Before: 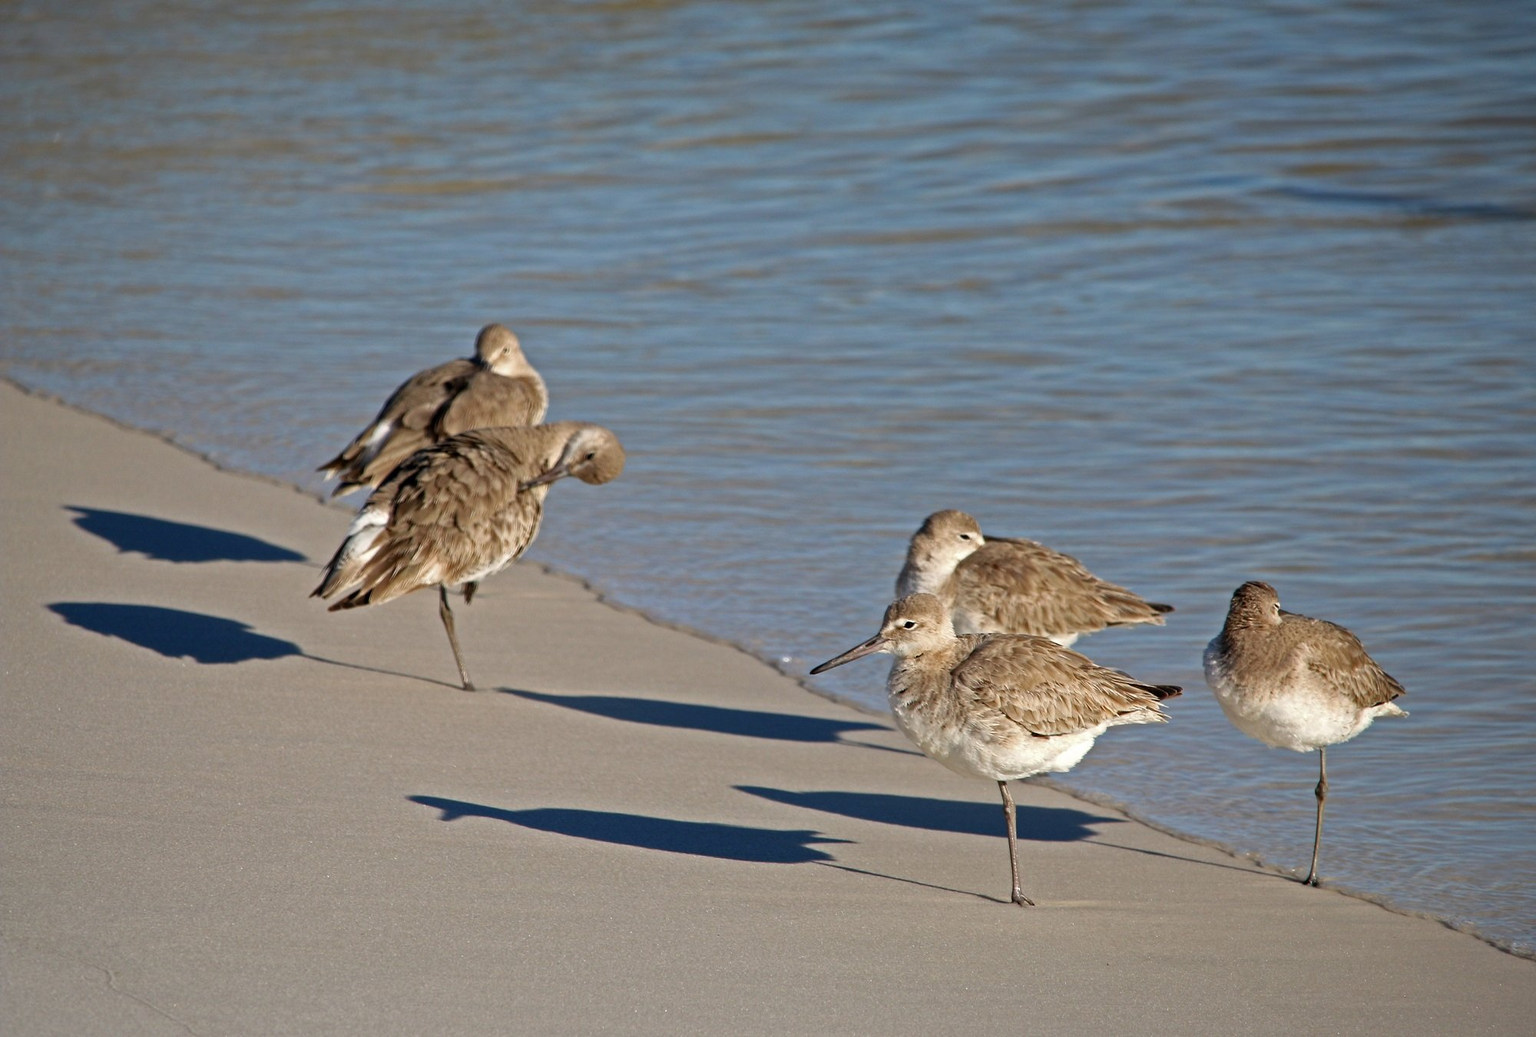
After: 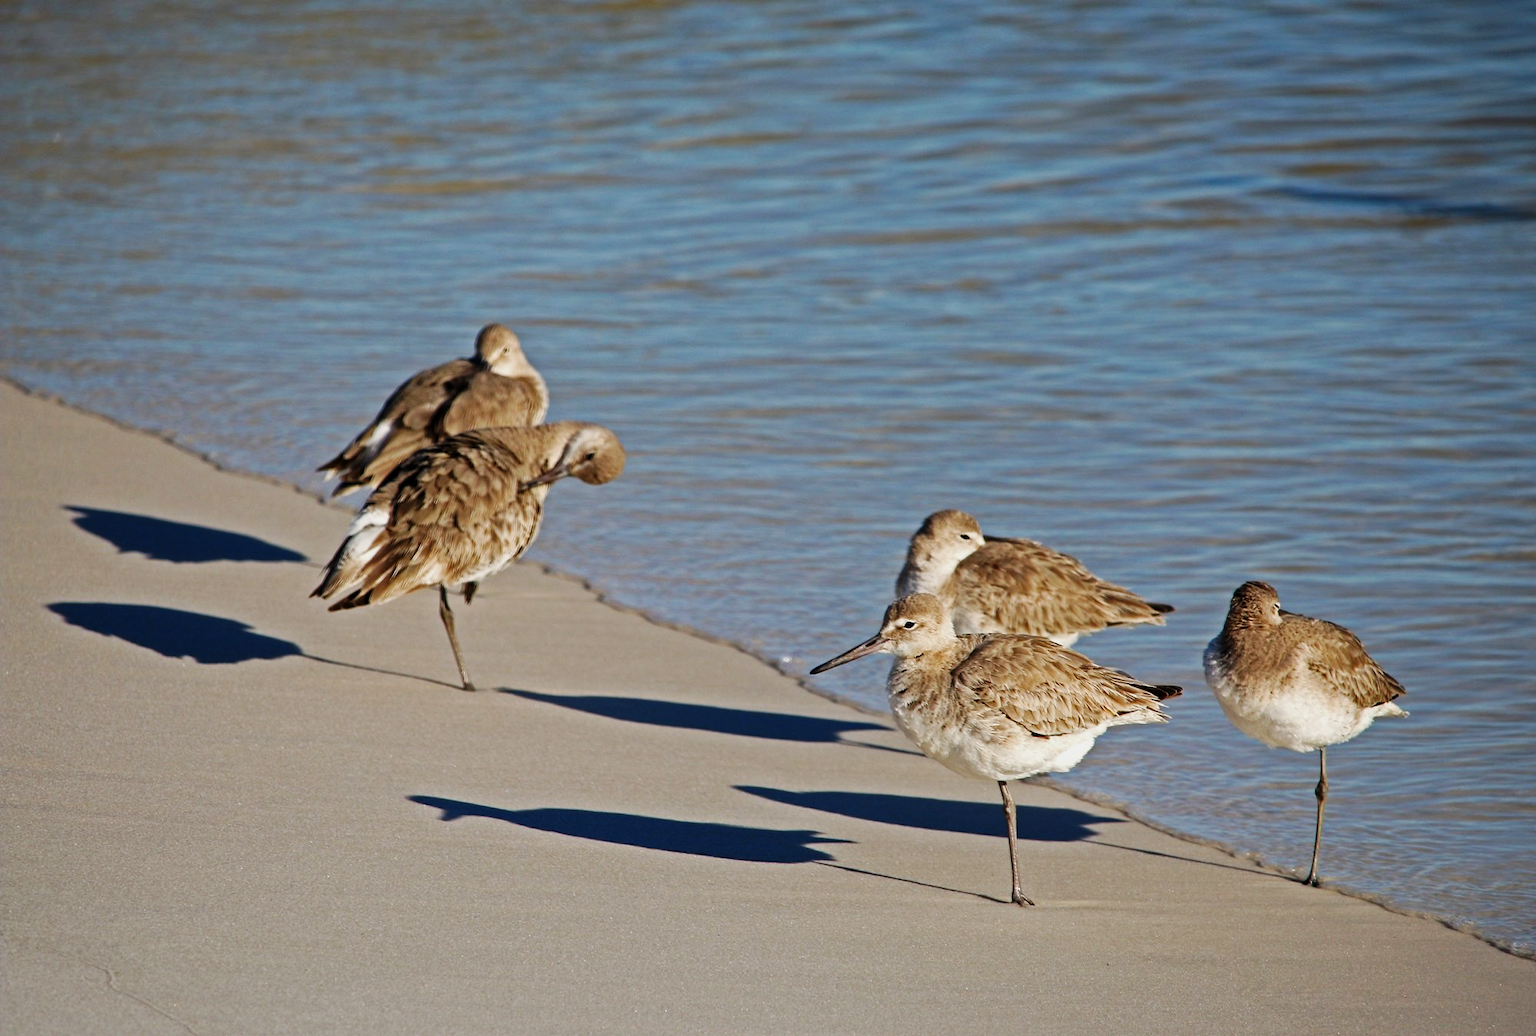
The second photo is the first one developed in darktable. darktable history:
exposure: exposure -0.492 EV, compensate highlight preservation false
base curve: curves: ch0 [(0, 0) (0.032, 0.025) (0.121, 0.166) (0.206, 0.329) (0.605, 0.79) (1, 1)], preserve colors none
